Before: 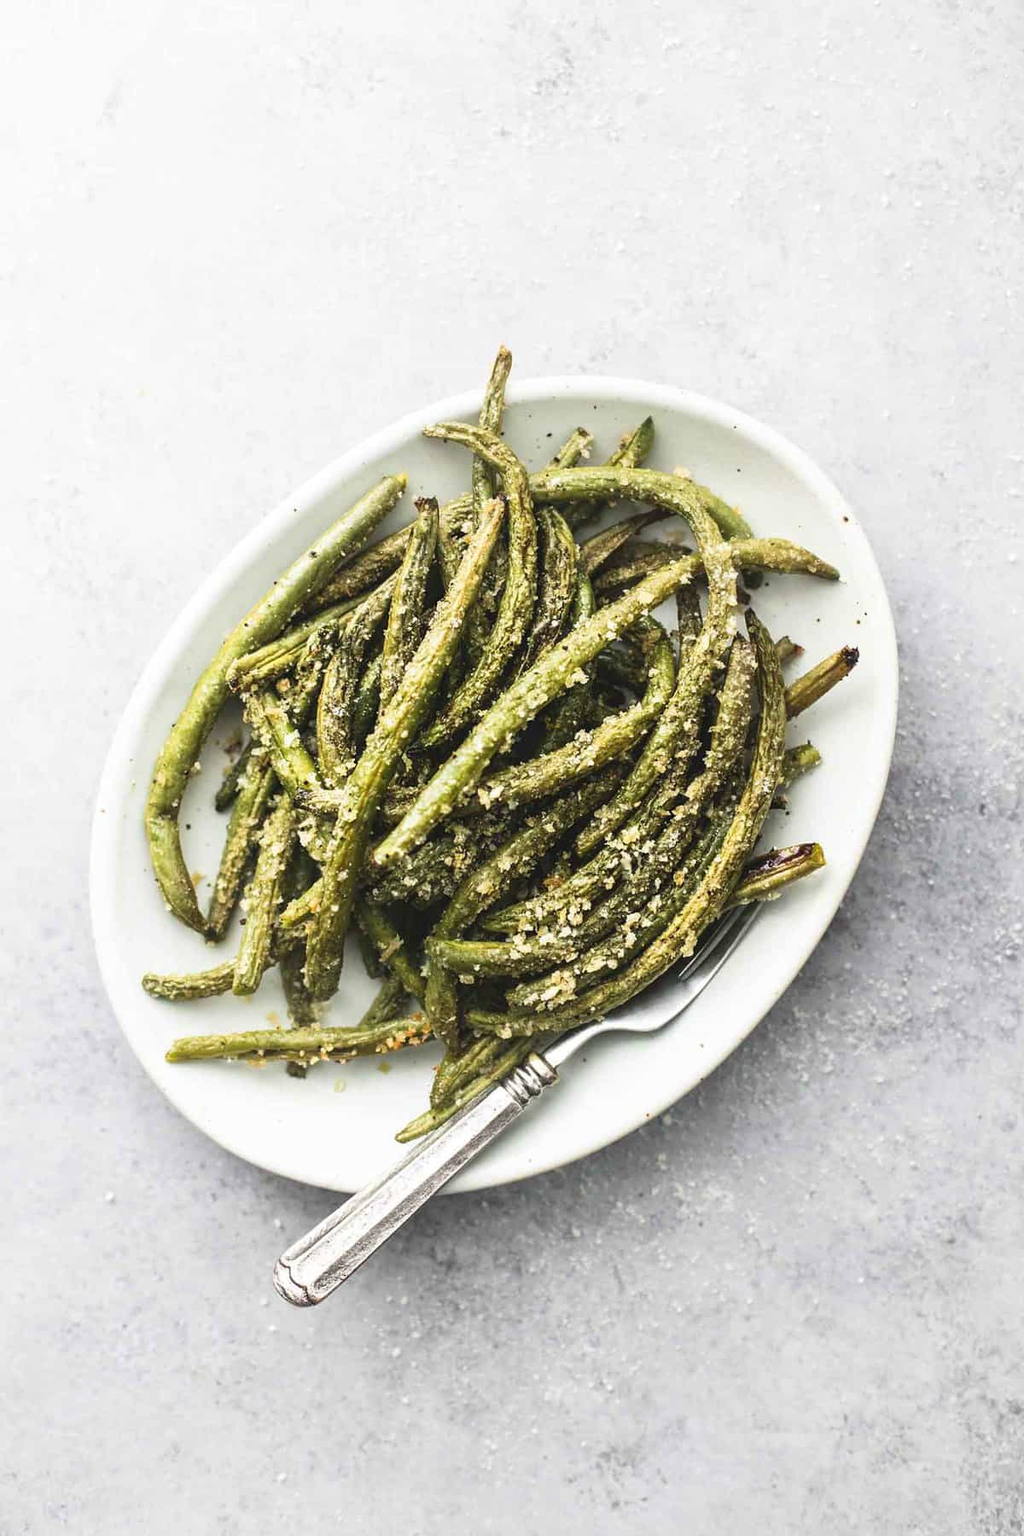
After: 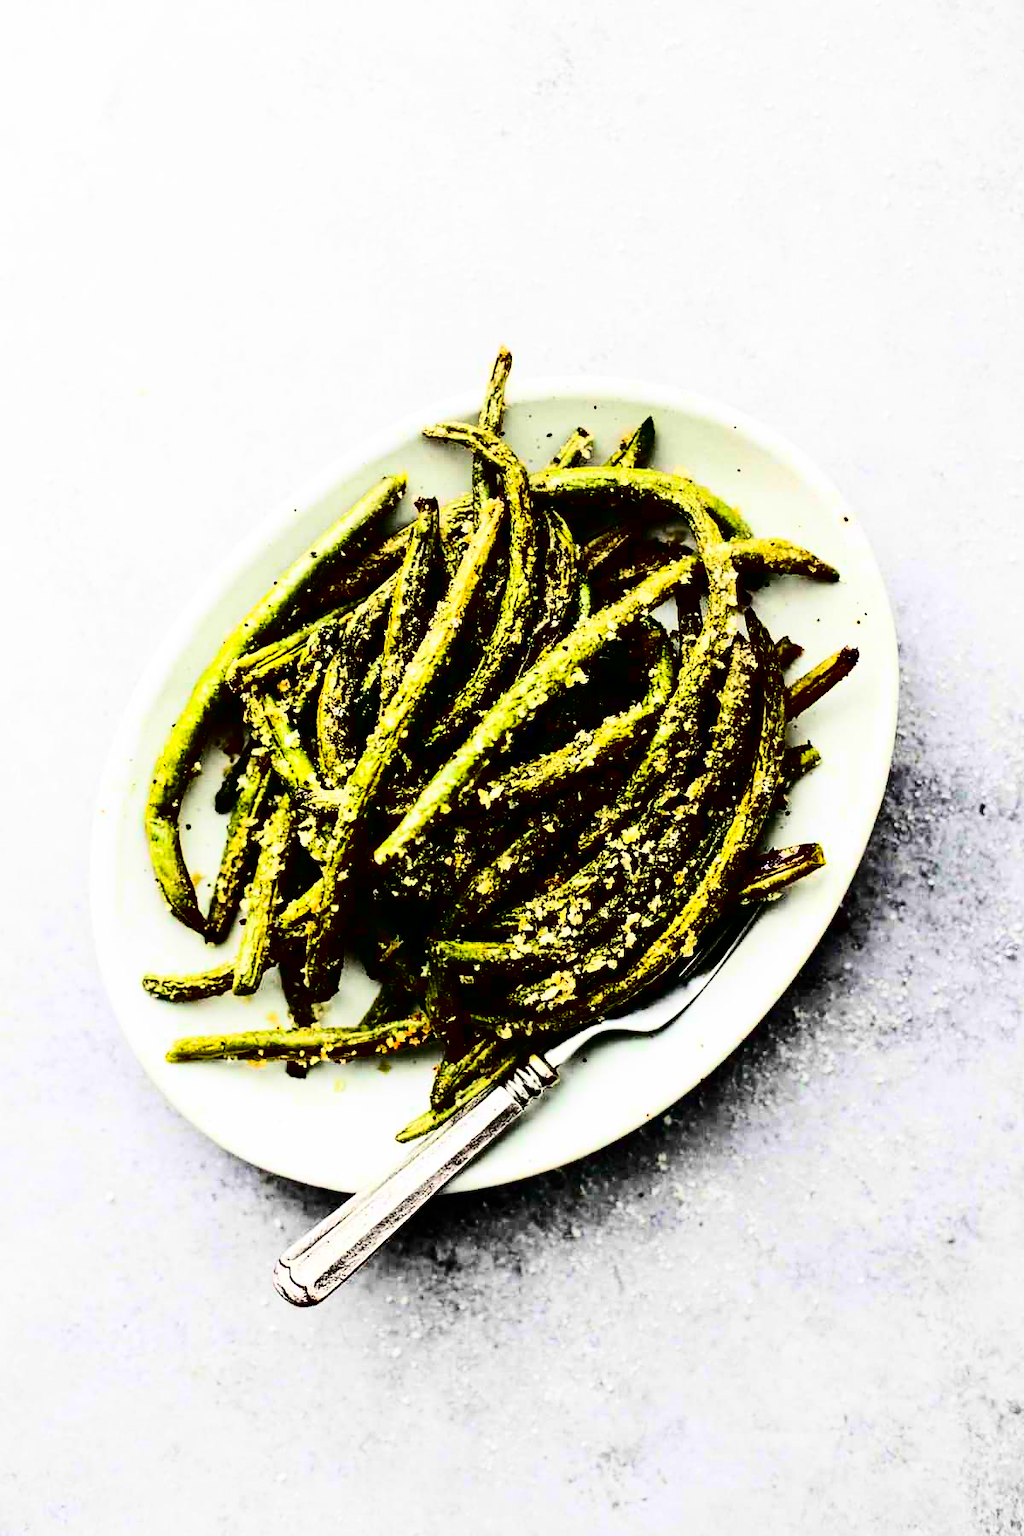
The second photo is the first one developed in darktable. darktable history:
contrast brightness saturation: contrast 0.758, brightness -0.984, saturation 0.992
